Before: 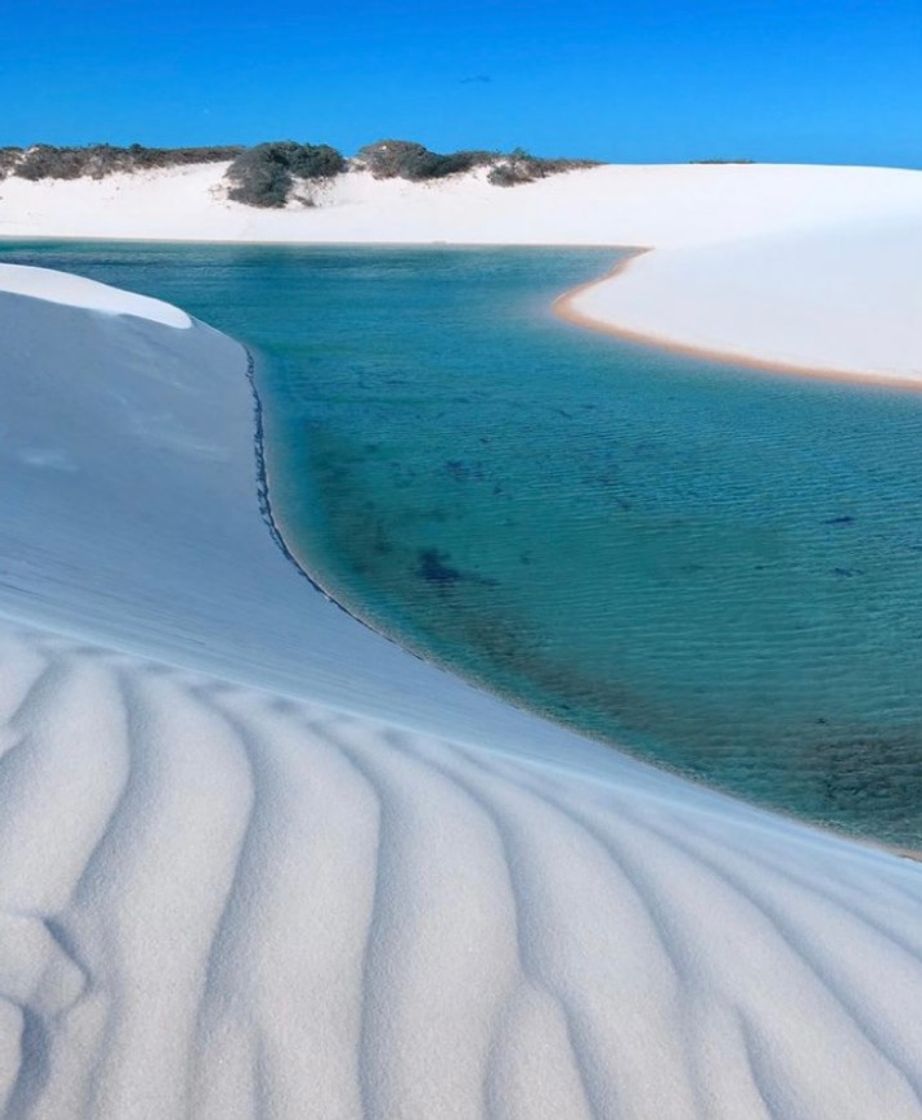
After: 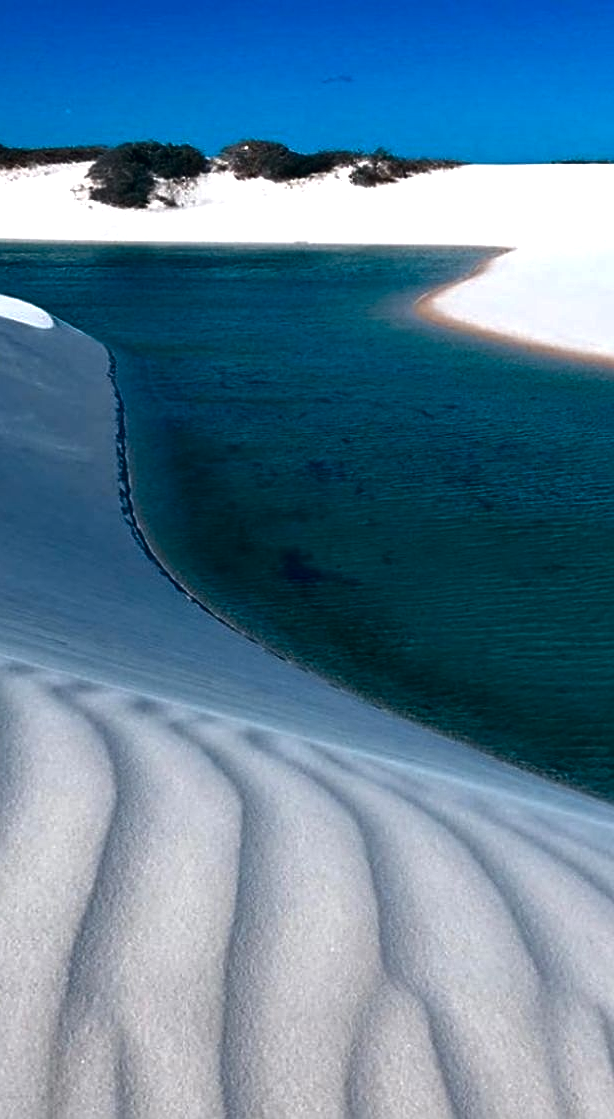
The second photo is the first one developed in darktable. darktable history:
tone equalizer: -8 EV -0.417 EV, -7 EV -0.389 EV, -6 EV -0.333 EV, -5 EV -0.222 EV, -3 EV 0.222 EV, -2 EV 0.333 EV, -1 EV 0.389 EV, +0 EV 0.417 EV, edges refinement/feathering 500, mask exposure compensation -1.57 EV, preserve details no
sharpen: on, module defaults
contrast brightness saturation: brightness -0.52
crop and rotate: left 15.055%, right 18.278%
